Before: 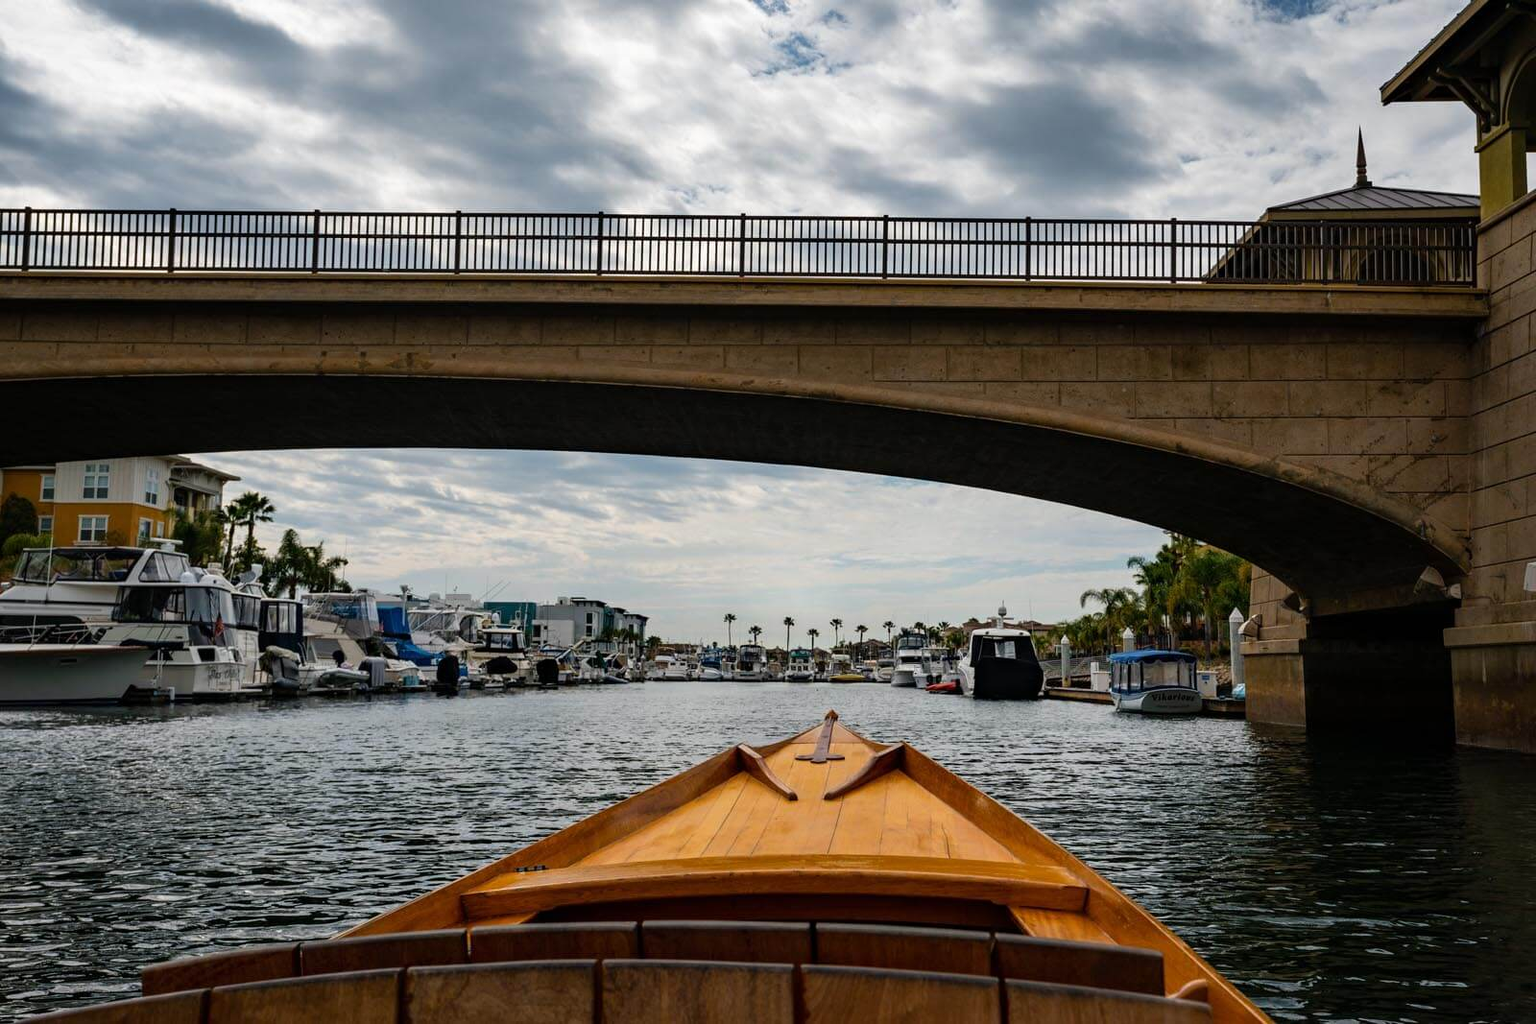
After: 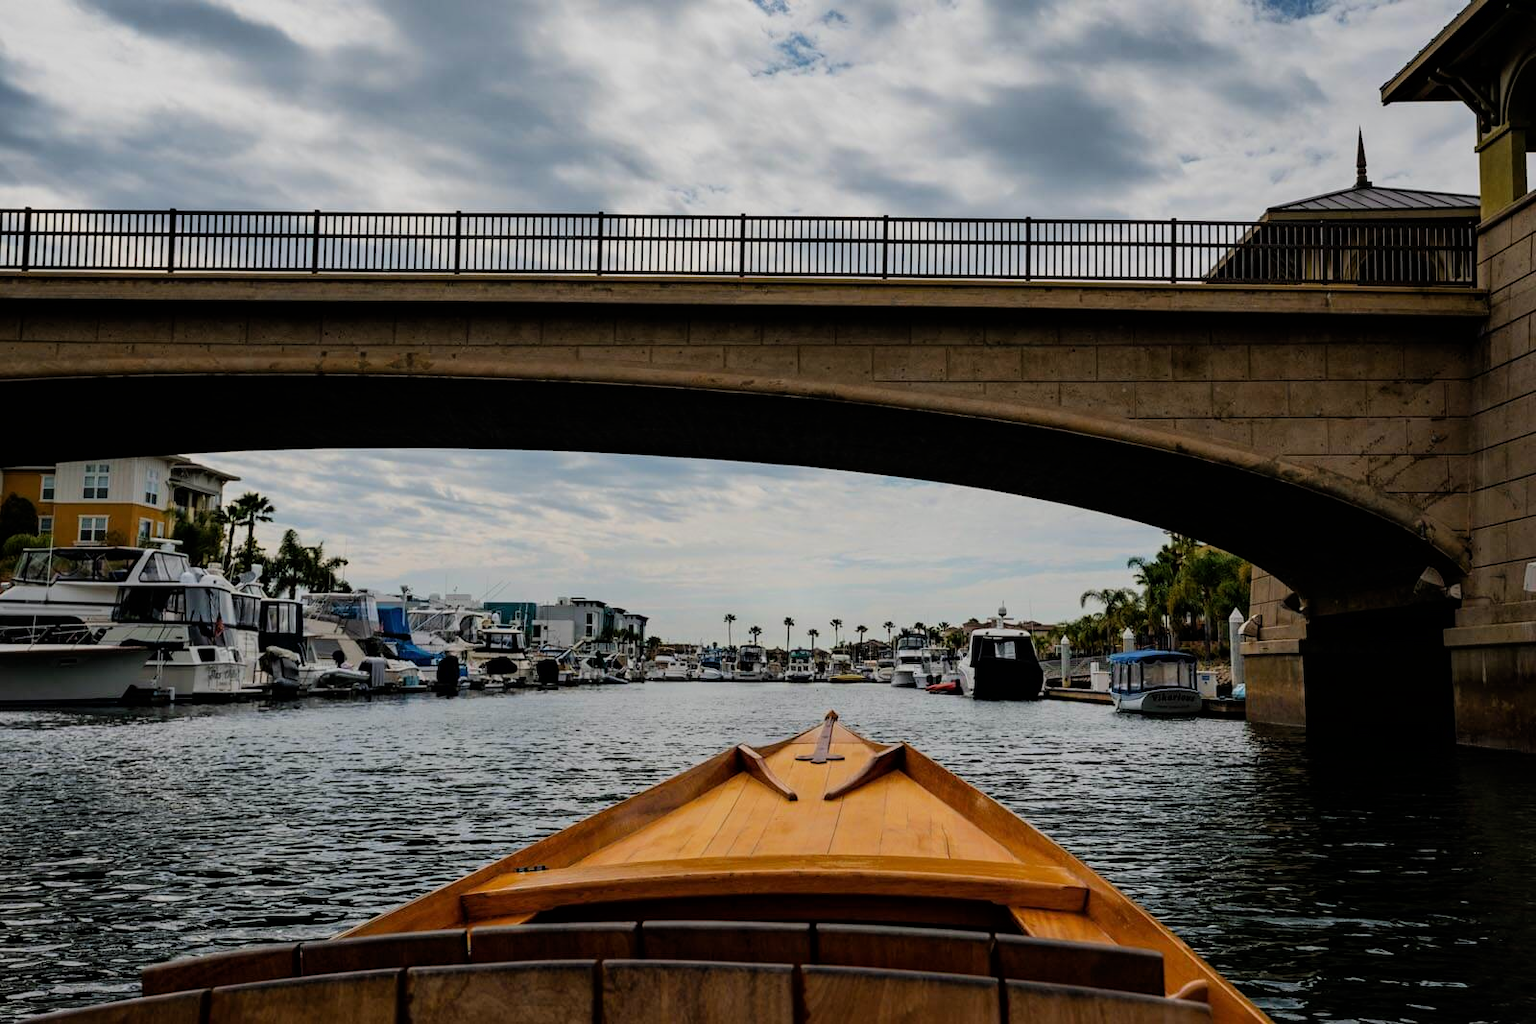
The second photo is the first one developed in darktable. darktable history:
filmic rgb: black relative exposure -7.84 EV, white relative exposure 4.32 EV, hardness 3.88, color science v6 (2022)
